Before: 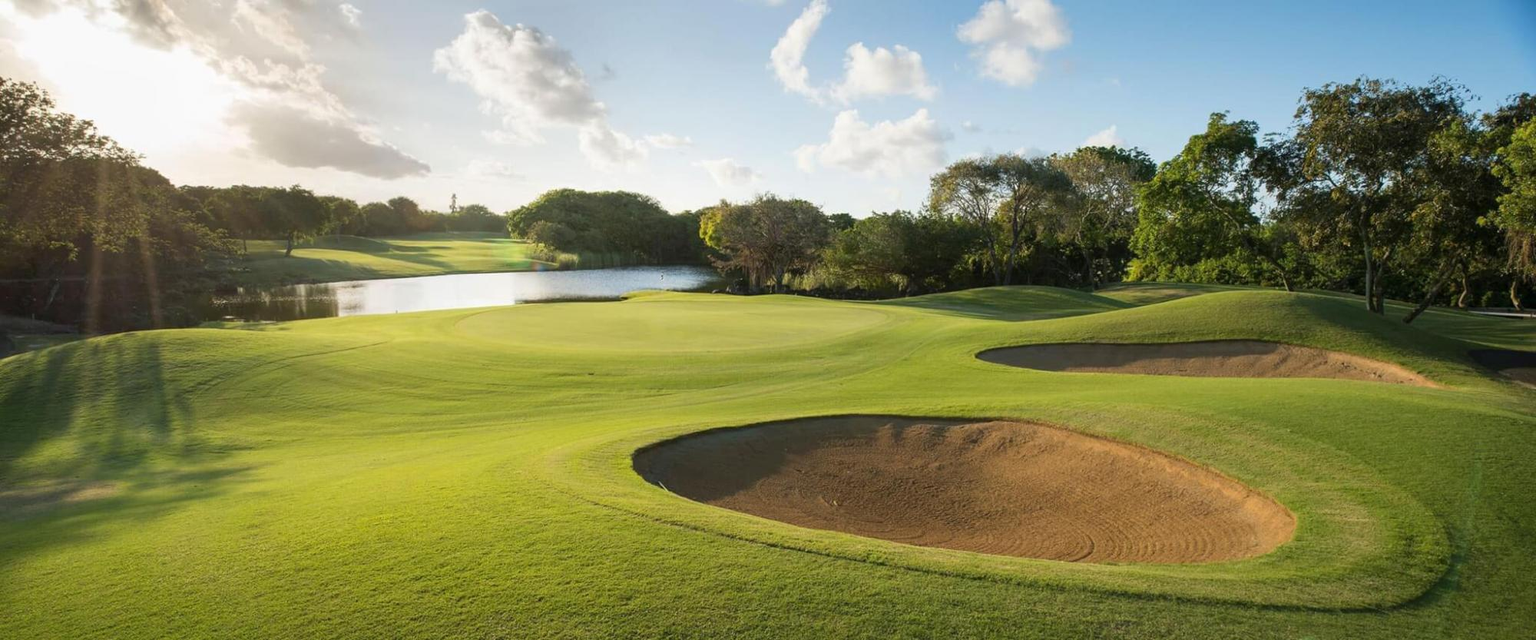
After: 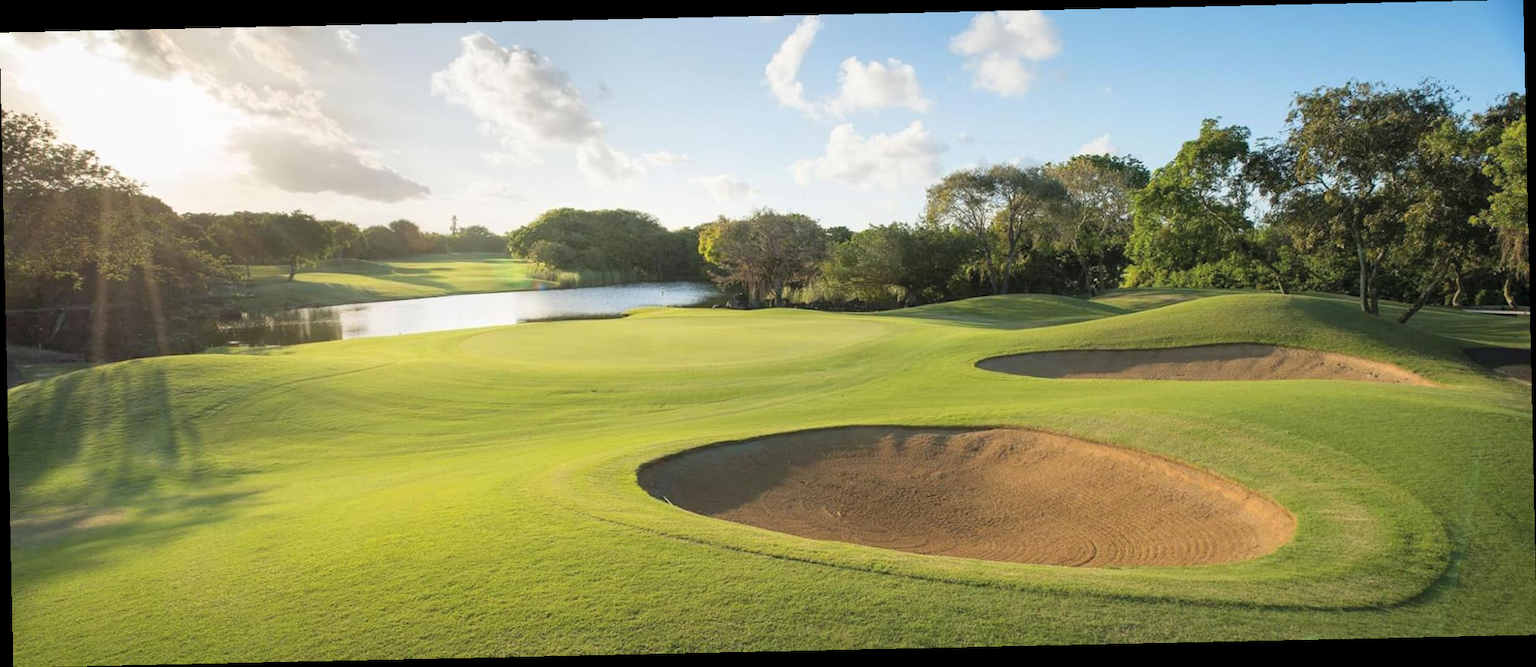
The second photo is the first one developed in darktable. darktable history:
contrast brightness saturation: brightness 0.13
white balance: emerald 1
rotate and perspective: rotation -1.24°, automatic cropping off
